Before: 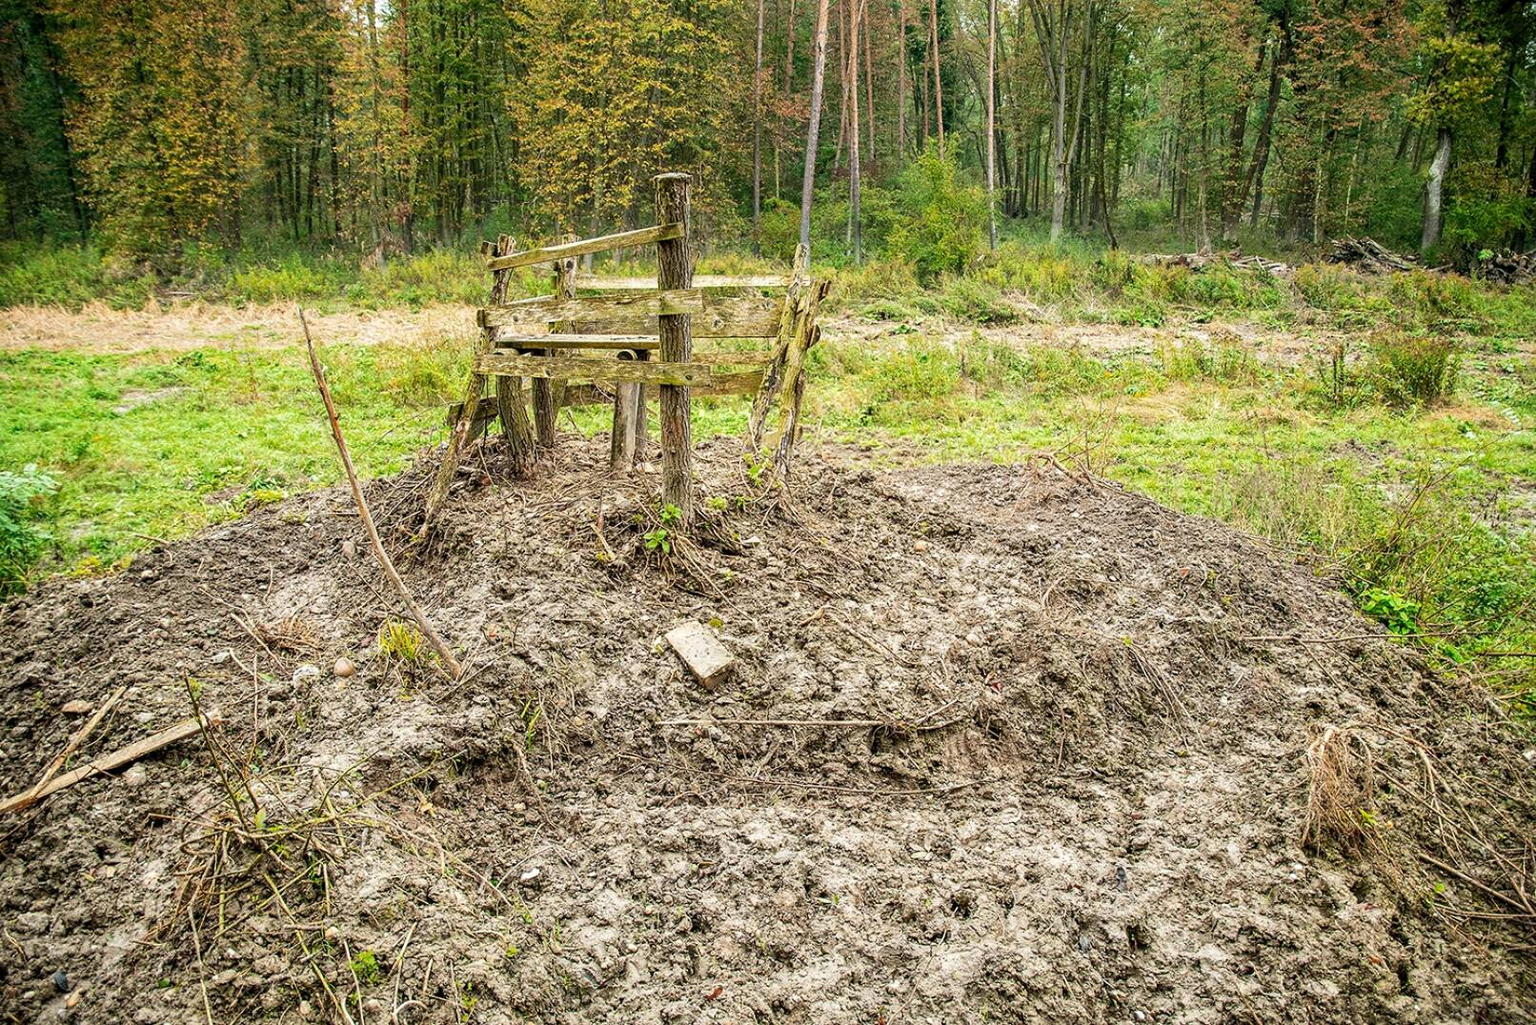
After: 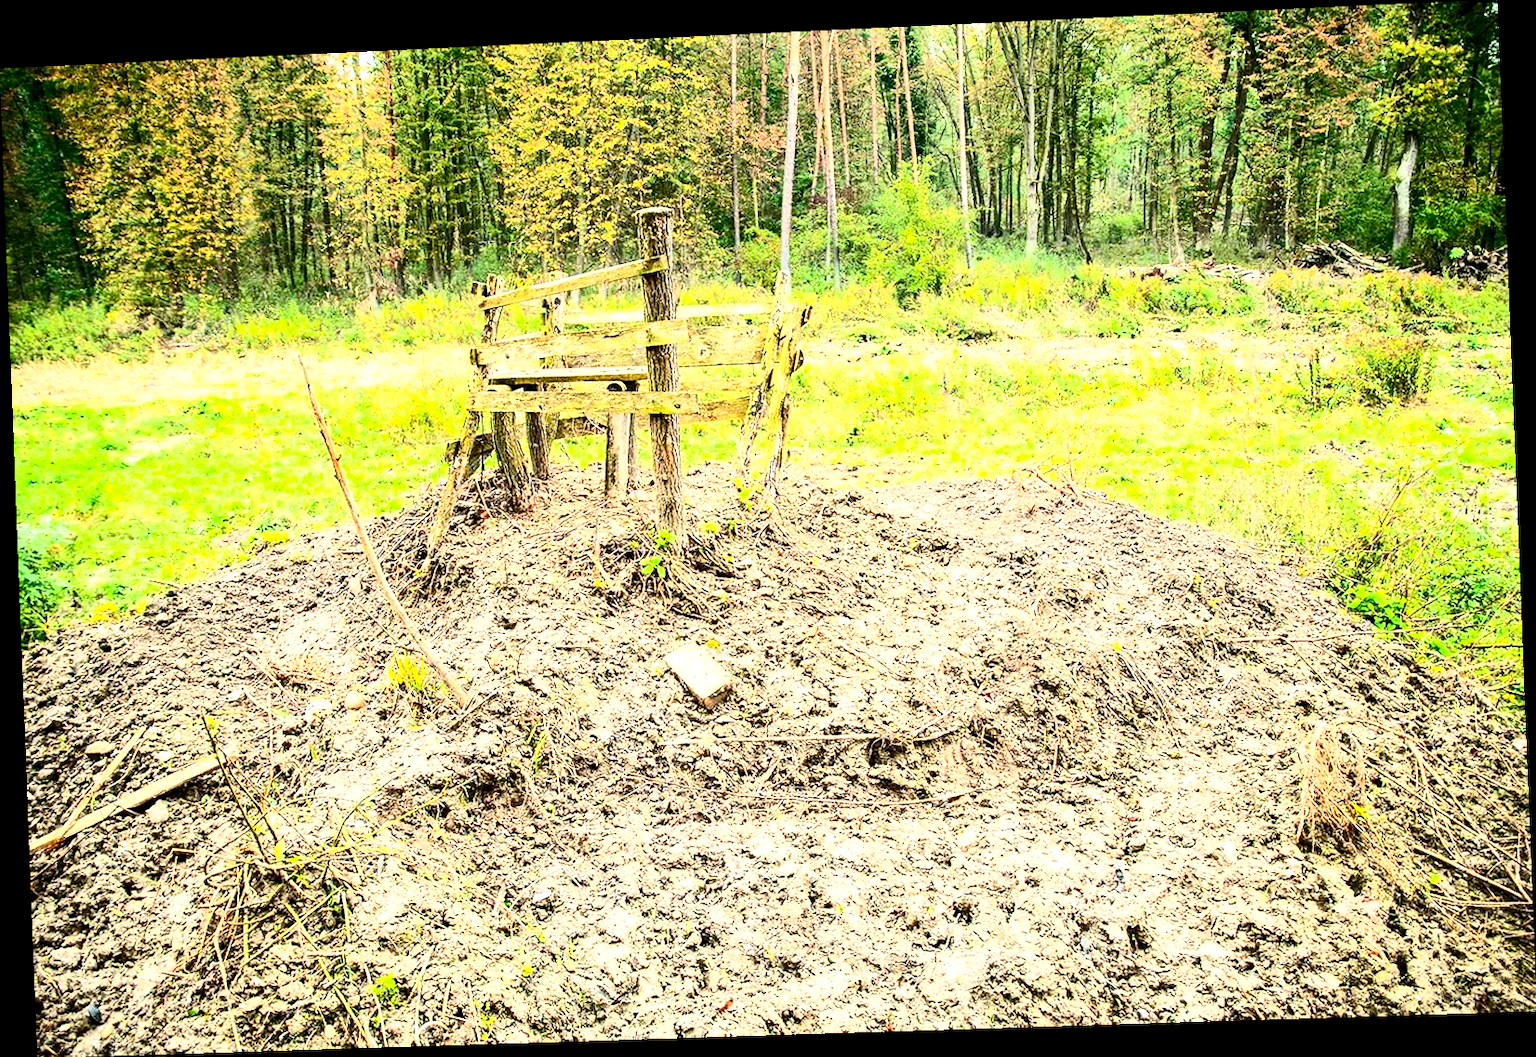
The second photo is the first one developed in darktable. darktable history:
rotate and perspective: rotation -2.22°, lens shift (horizontal) -0.022, automatic cropping off
contrast brightness saturation: contrast 0.4, brightness 0.1, saturation 0.21
exposure: black level correction 0.001, exposure 1 EV, compensate highlight preservation false
